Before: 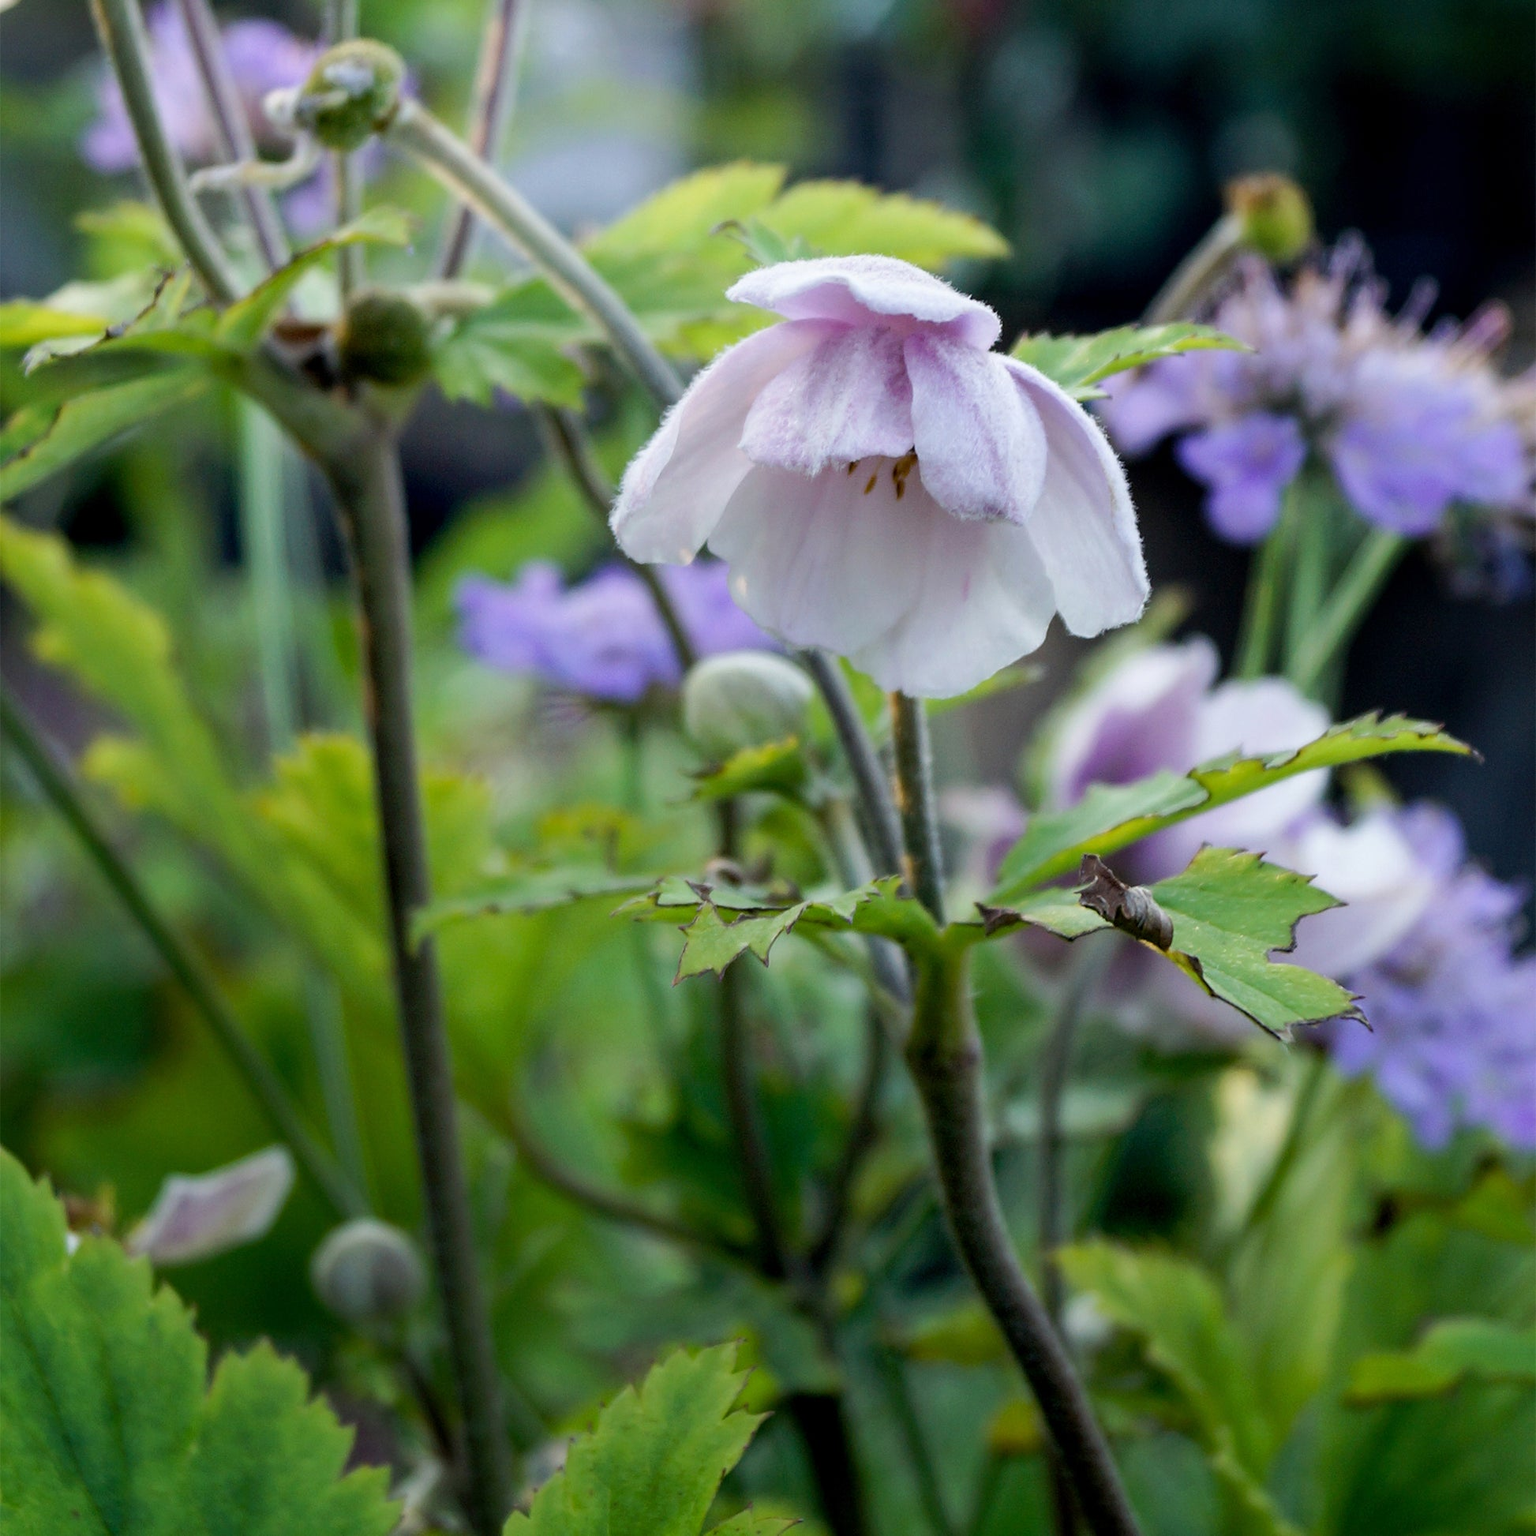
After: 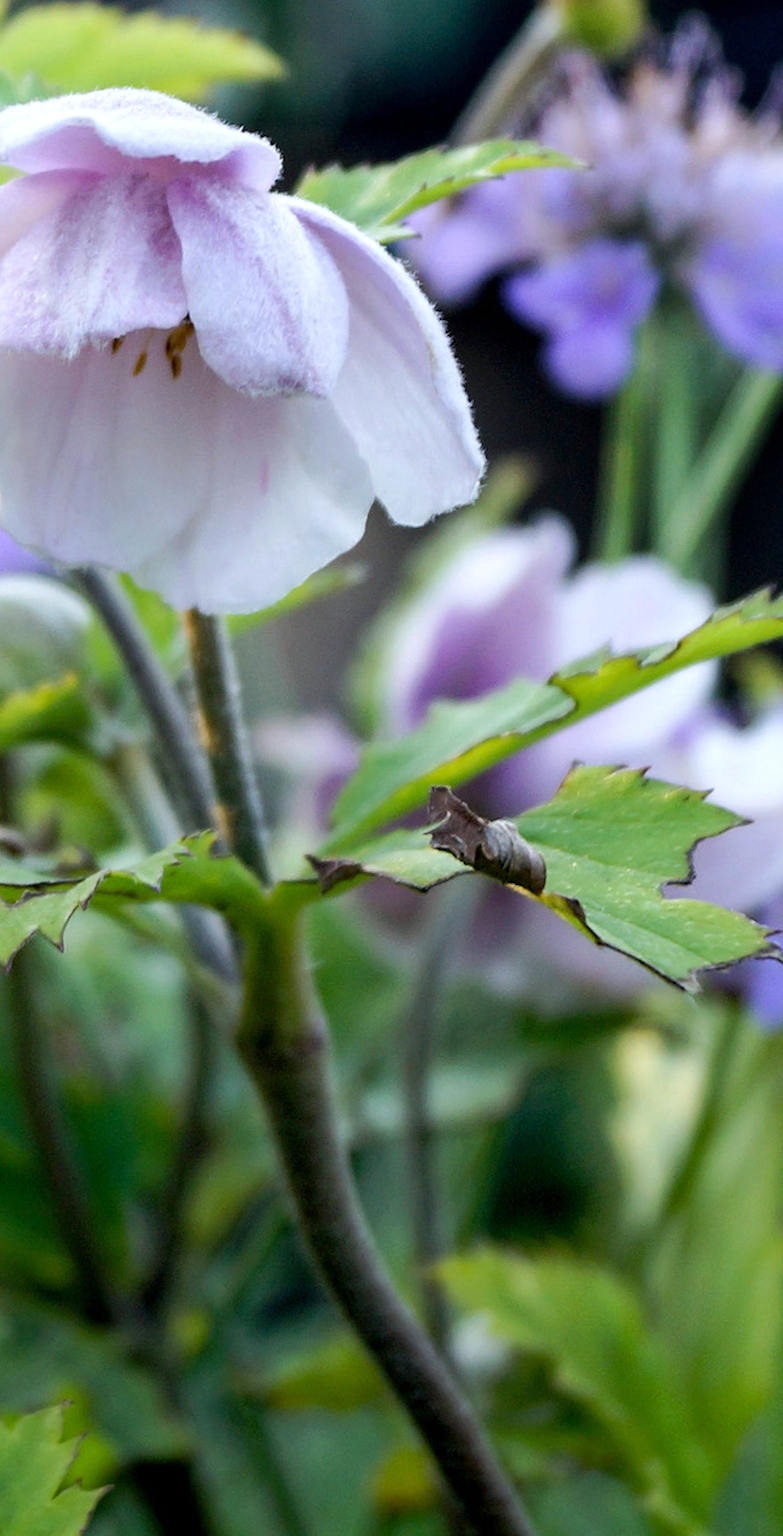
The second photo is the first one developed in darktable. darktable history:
crop: left 47.628%, top 6.643%, right 7.874%
rotate and perspective: rotation -4.57°, crop left 0.054, crop right 0.944, crop top 0.087, crop bottom 0.914
white balance: red 0.983, blue 1.036
exposure: exposure 0.2 EV, compensate highlight preservation false
